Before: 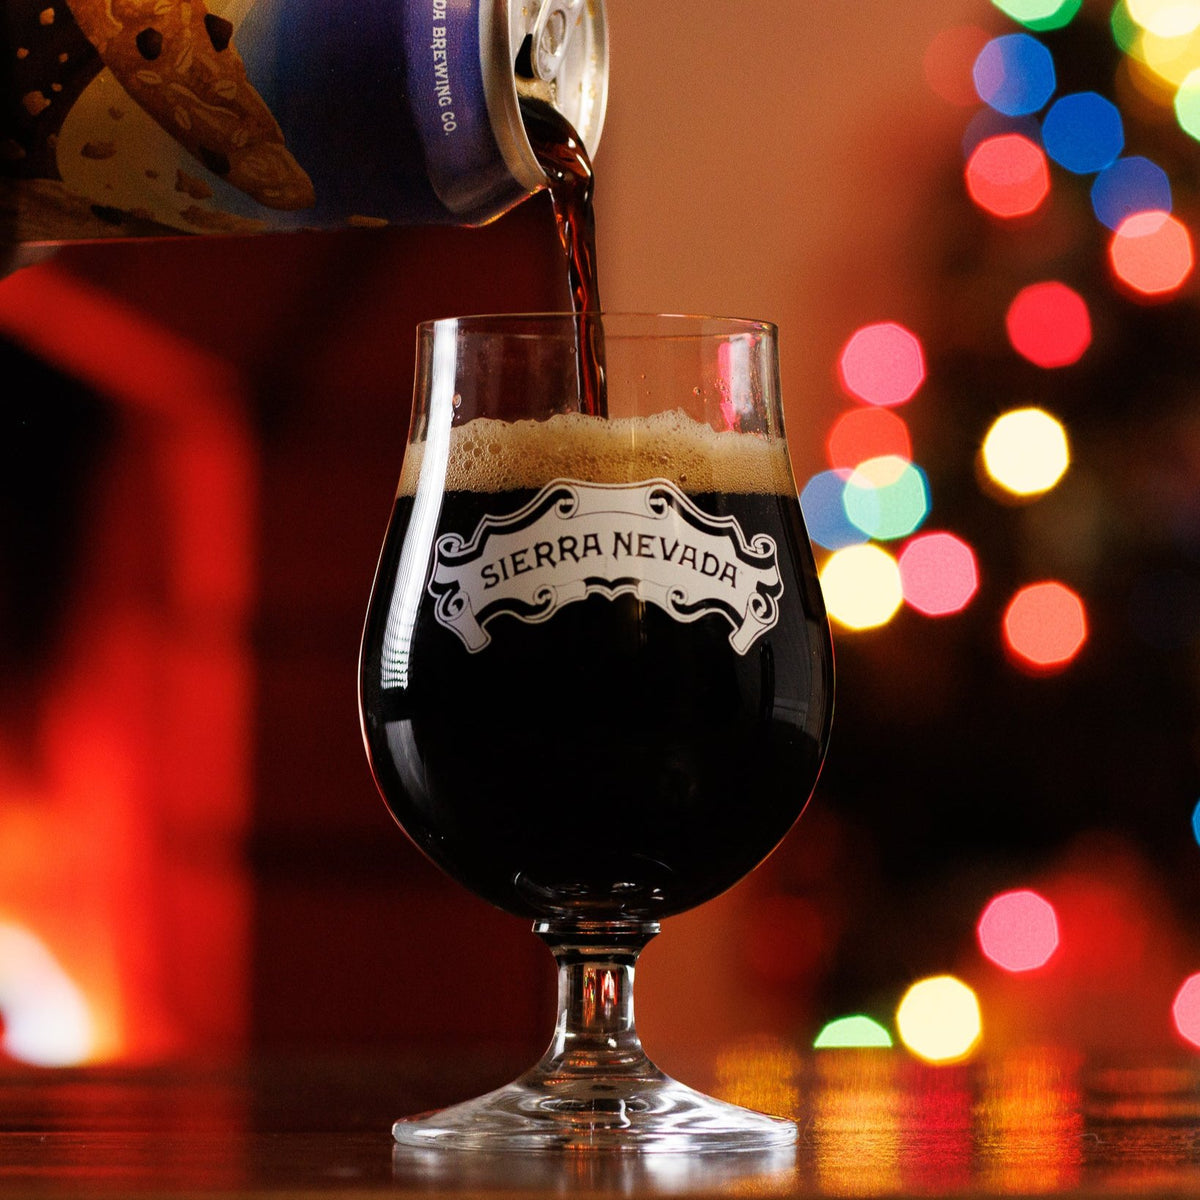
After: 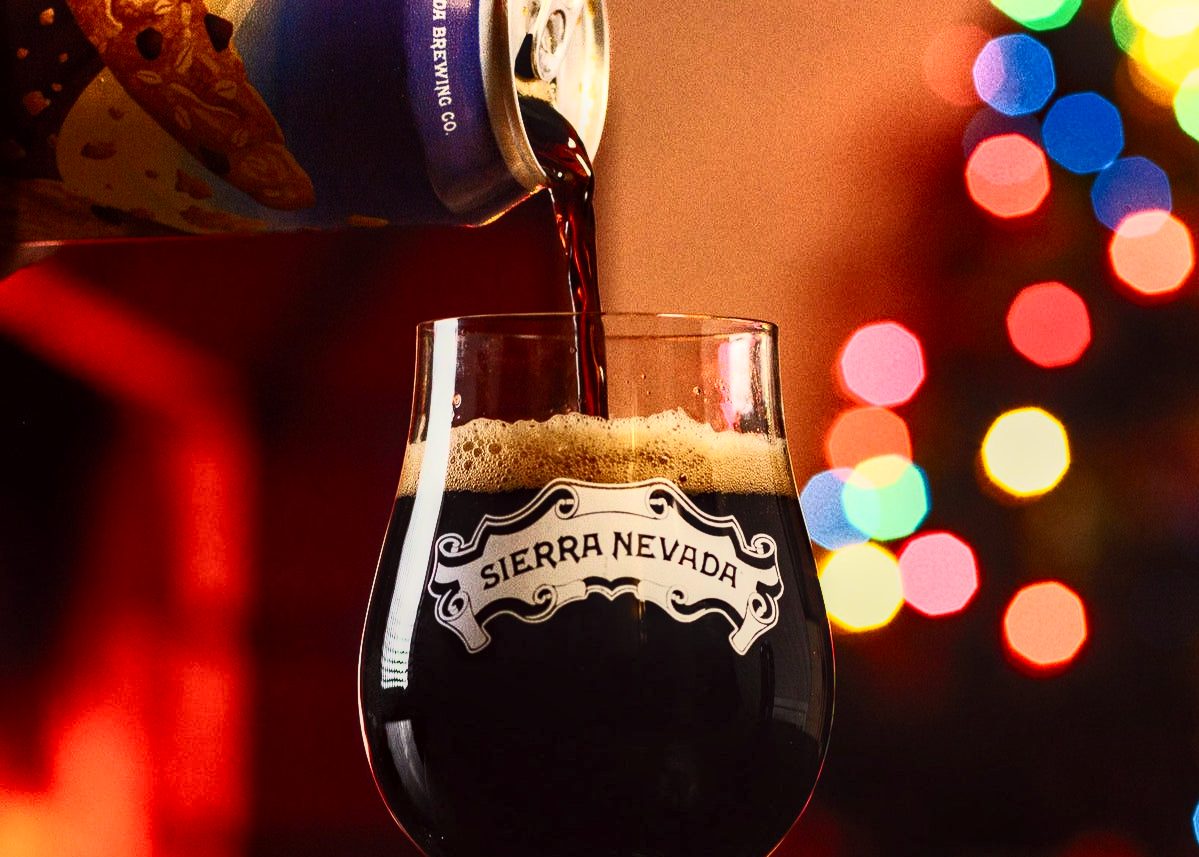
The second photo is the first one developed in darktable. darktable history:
crop: bottom 28.576%
contrast brightness saturation: contrast 0.62, brightness 0.34, saturation 0.14
local contrast: on, module defaults
haze removal: adaptive false
color correction: highlights a* -0.95, highlights b* 4.5, shadows a* 3.55
